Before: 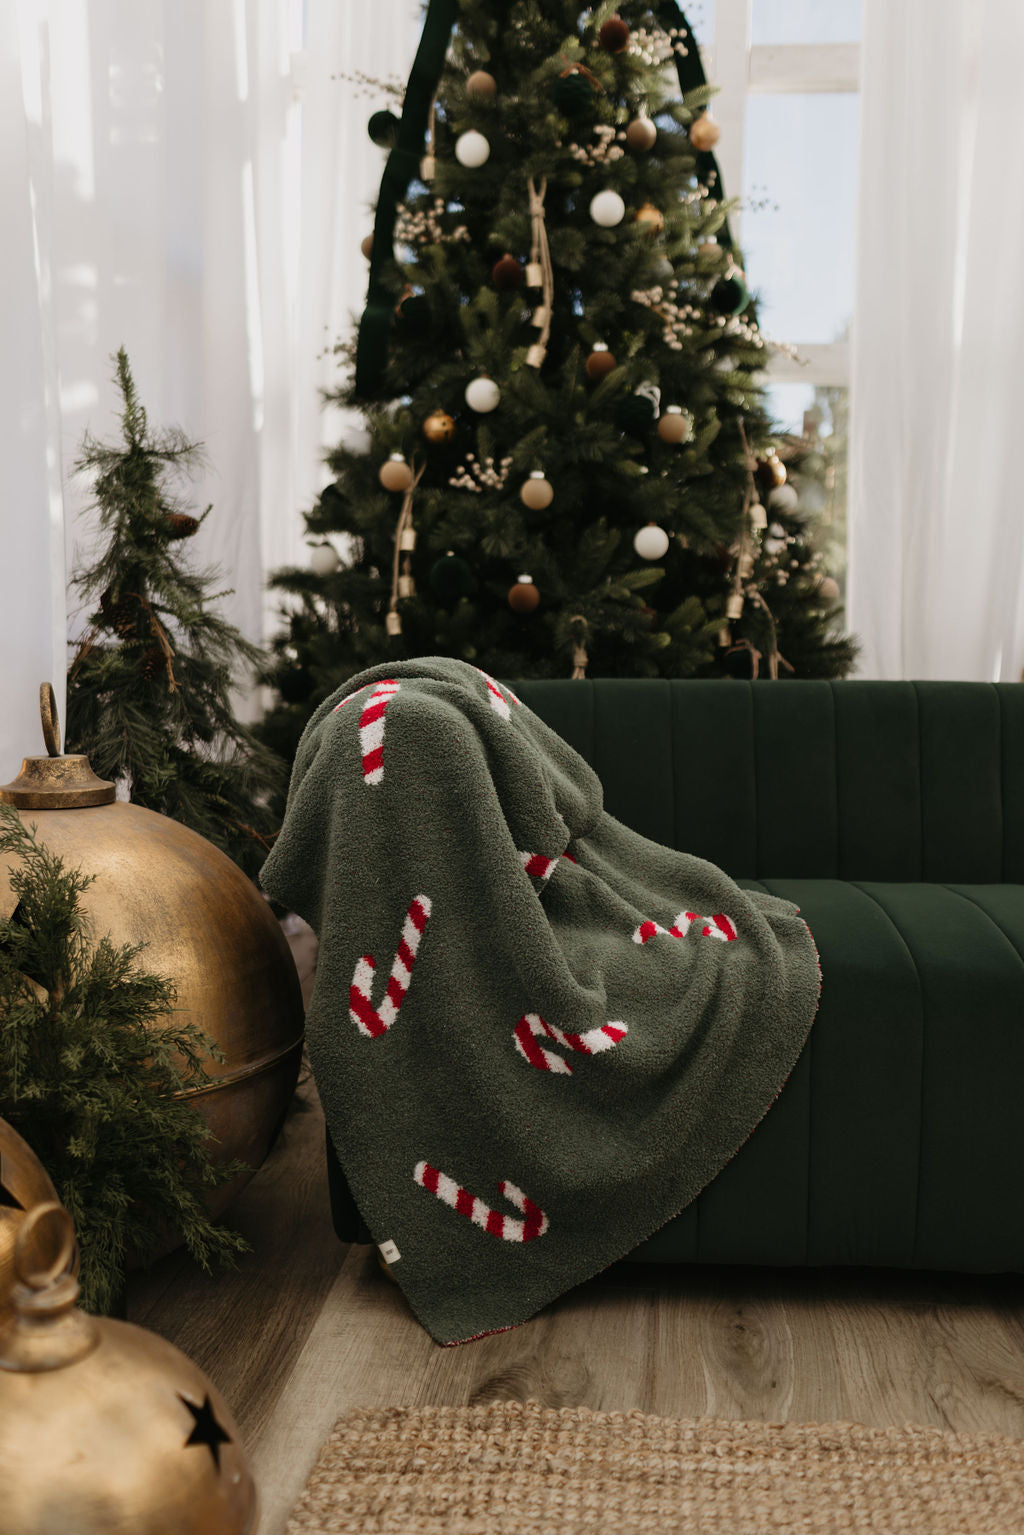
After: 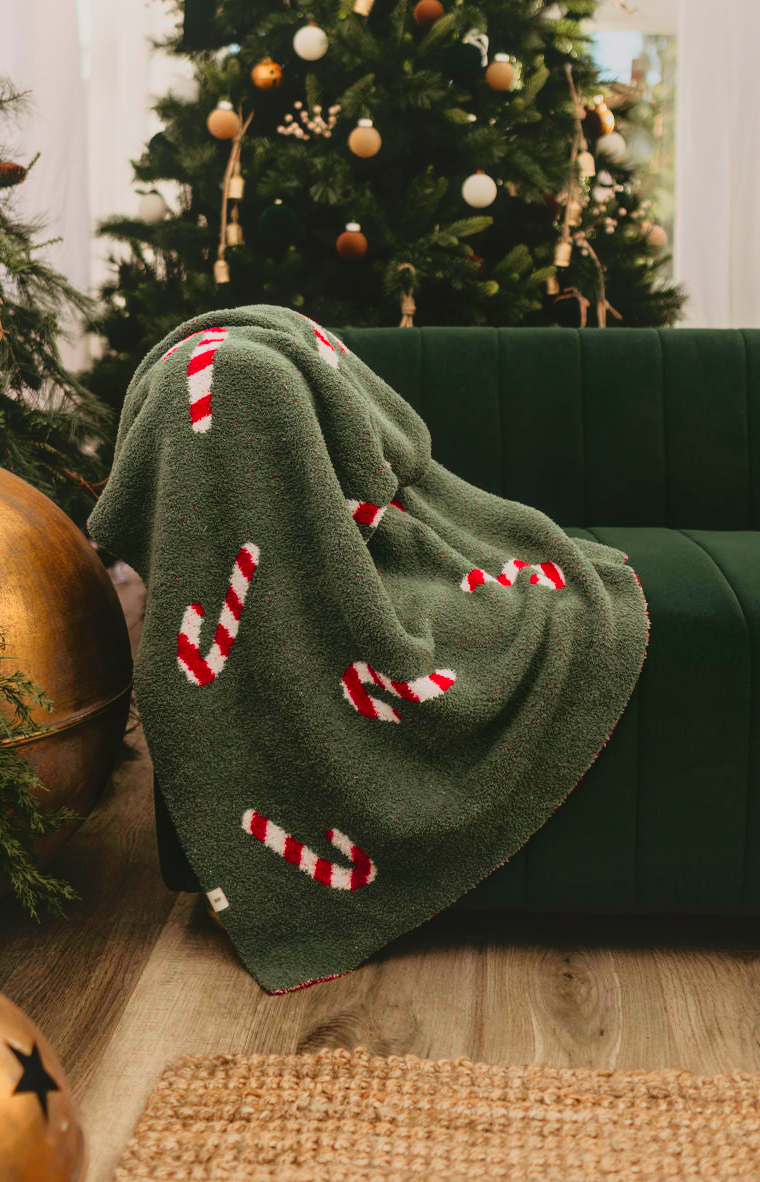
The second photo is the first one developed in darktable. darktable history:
local contrast: highlights 49%, shadows 6%, detail 101%
crop: left 16.876%, top 22.95%, right 8.878%
tone curve: curves: ch0 [(0, 0.005) (0.103, 0.097) (0.18, 0.22) (0.378, 0.482) (0.504, 0.631) (0.663, 0.801) (0.834, 0.914) (1, 0.971)]; ch1 [(0, 0) (0.172, 0.123) (0.324, 0.253) (0.396, 0.388) (0.478, 0.461) (0.499, 0.498) (0.545, 0.587) (0.604, 0.692) (0.704, 0.818) (1, 1)]; ch2 [(0, 0) (0.411, 0.424) (0.496, 0.5) (0.521, 0.537) (0.555, 0.585) (0.628, 0.703) (1, 1)], color space Lab, independent channels, preserve colors none
